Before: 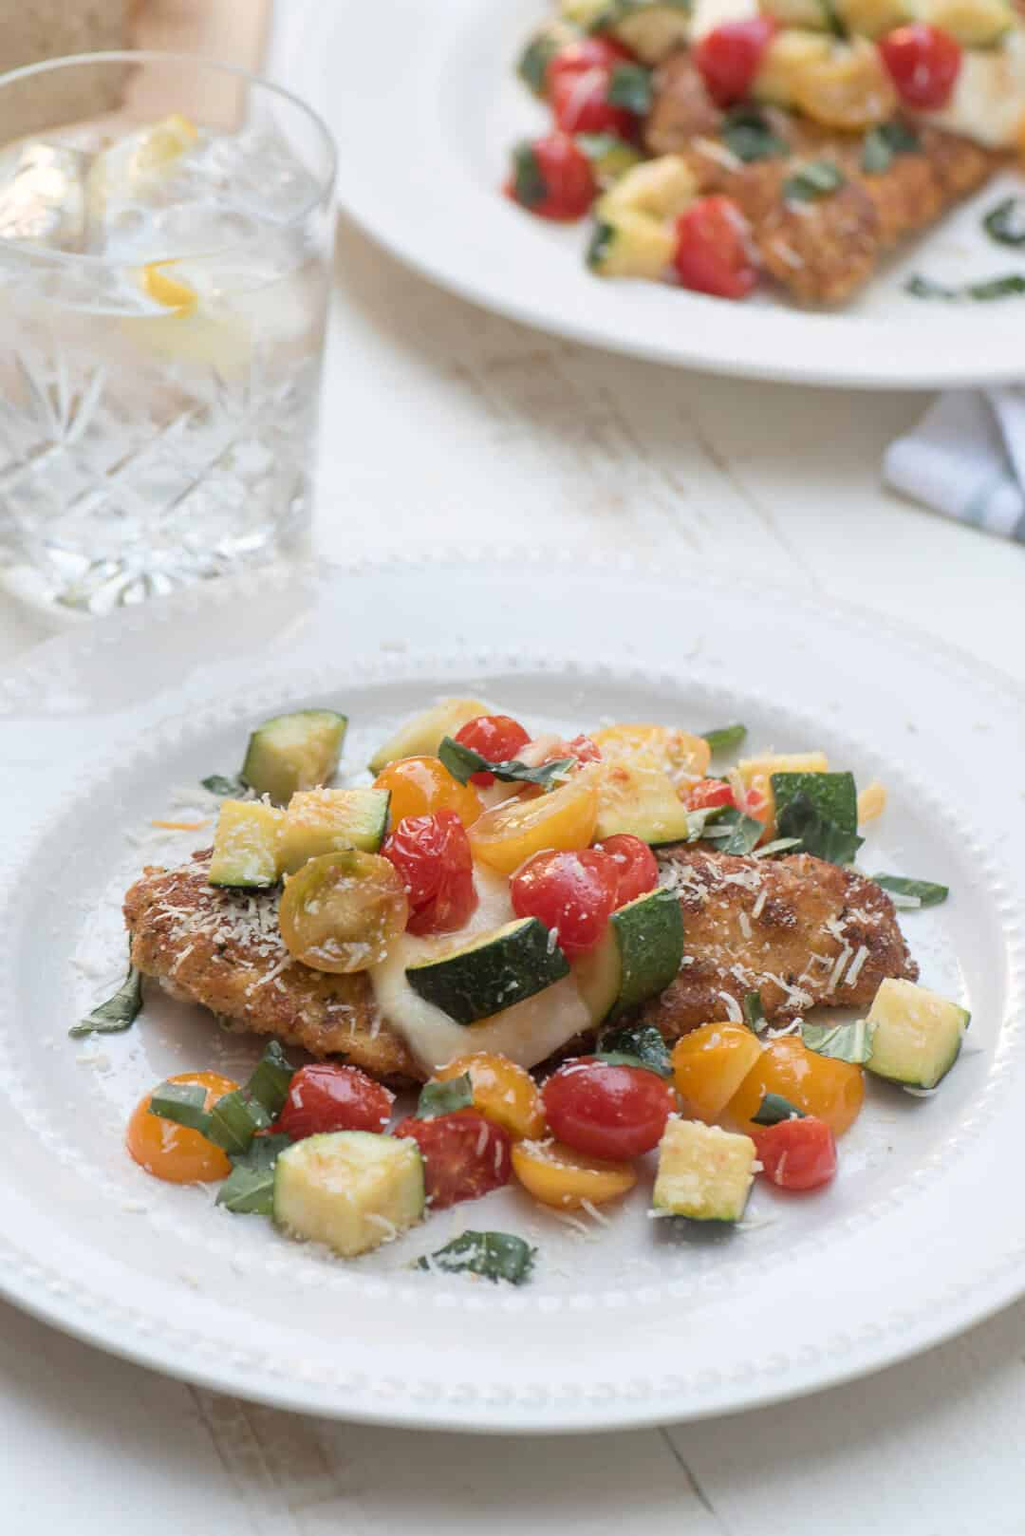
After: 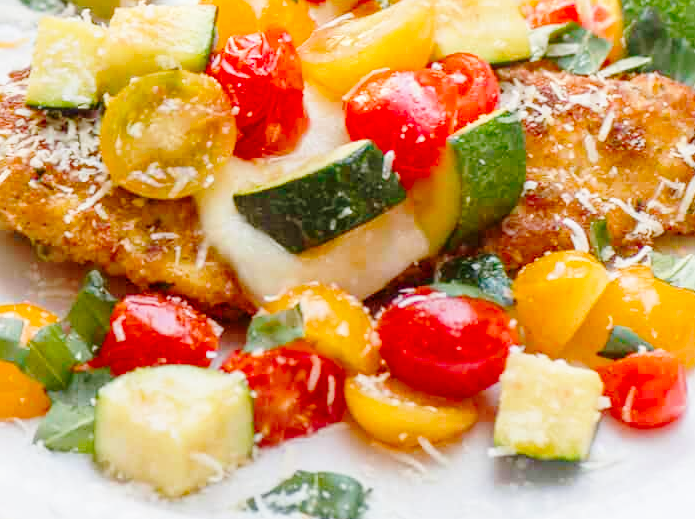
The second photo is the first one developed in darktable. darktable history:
color balance rgb: power › hue 171.59°, perceptual saturation grading › global saturation 20%, perceptual saturation grading › highlights -24.716%, perceptual saturation grading › shadows 49.983%, perceptual brilliance grading › highlights 10.381%, perceptual brilliance grading › mid-tones 5.661%, contrast -29.993%
crop: left 18.05%, top 51.057%, right 17.55%, bottom 16.854%
local contrast: on, module defaults
base curve: curves: ch0 [(0, 0) (0.028, 0.03) (0.121, 0.232) (0.46, 0.748) (0.859, 0.968) (1, 1)], preserve colors none
